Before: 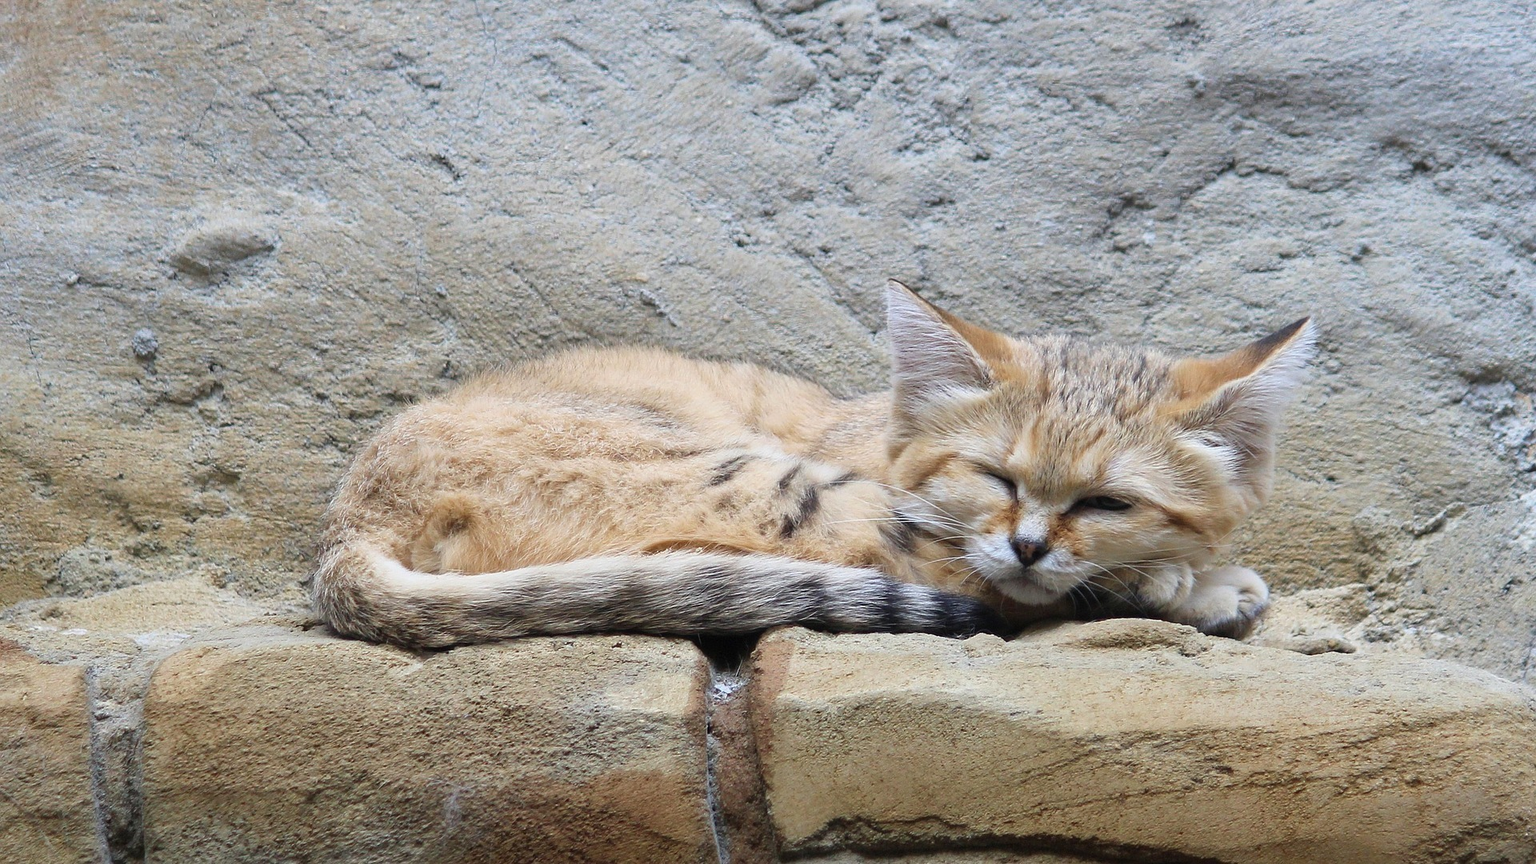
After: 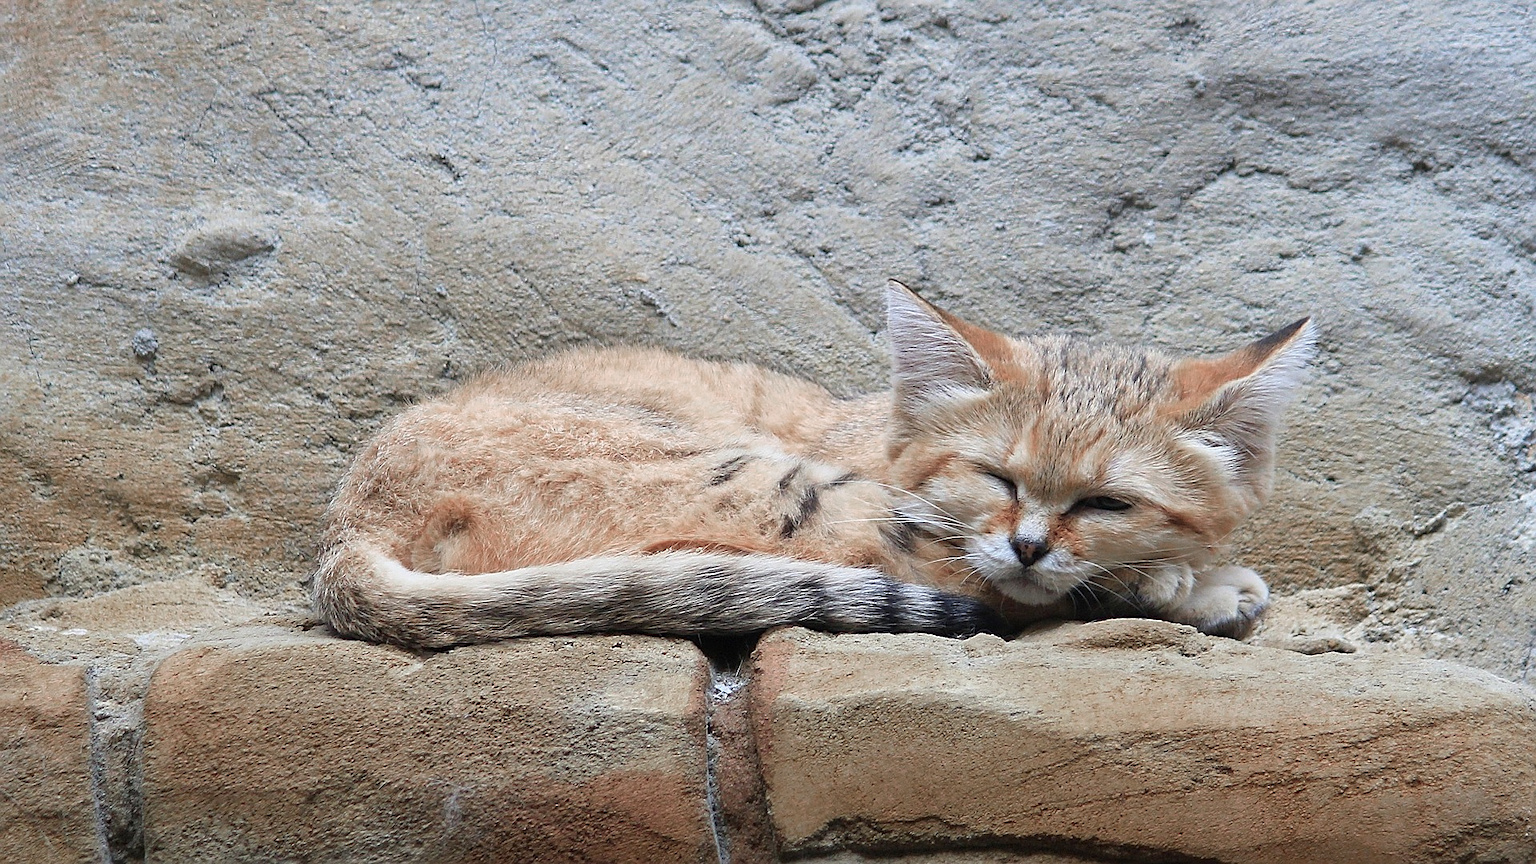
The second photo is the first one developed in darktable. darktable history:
color zones: curves: ch0 [(0.006, 0.385) (0.143, 0.563) (0.243, 0.321) (0.352, 0.464) (0.516, 0.456) (0.625, 0.5) (0.75, 0.5) (0.875, 0.5)]; ch1 [(0, 0.5) (0.134, 0.504) (0.246, 0.463) (0.421, 0.515) (0.5, 0.56) (0.625, 0.5) (0.75, 0.5) (0.875, 0.5)]; ch2 [(0, 0.5) (0.131, 0.426) (0.307, 0.289) (0.38, 0.188) (0.513, 0.216) (0.625, 0.548) (0.75, 0.468) (0.838, 0.396) (0.971, 0.311)]
rotate and perspective: automatic cropping off
sharpen: on, module defaults
